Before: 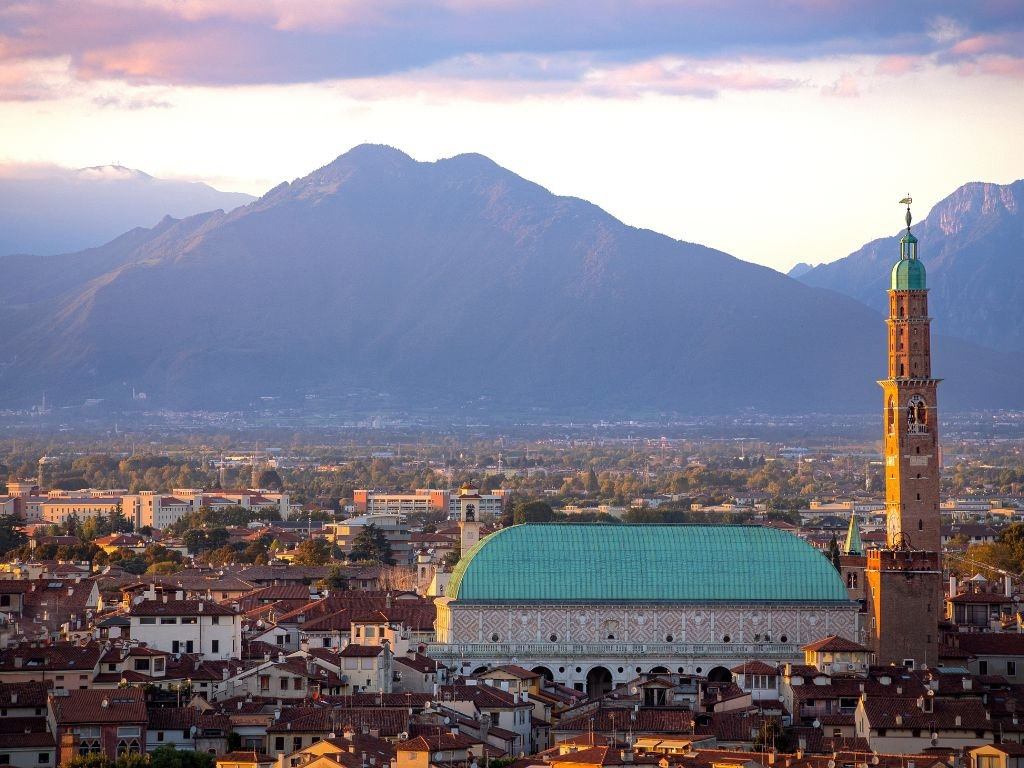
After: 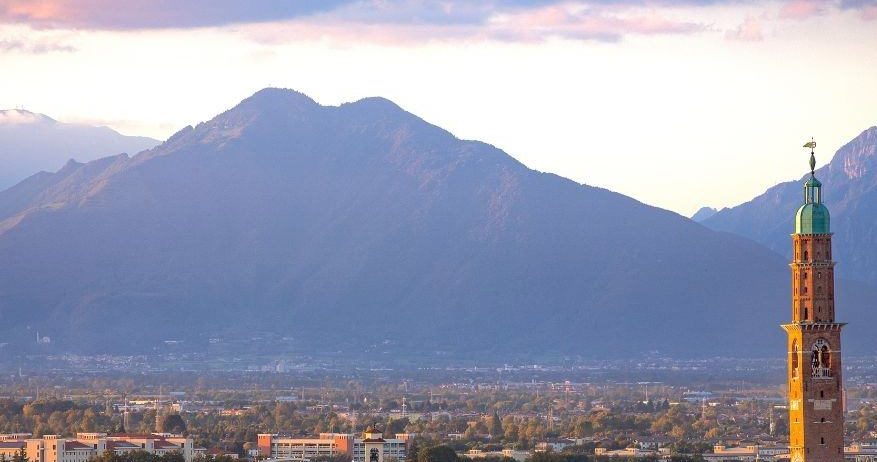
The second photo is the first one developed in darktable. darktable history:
crop and rotate: left 9.397%, top 7.349%, right 4.912%, bottom 32.43%
